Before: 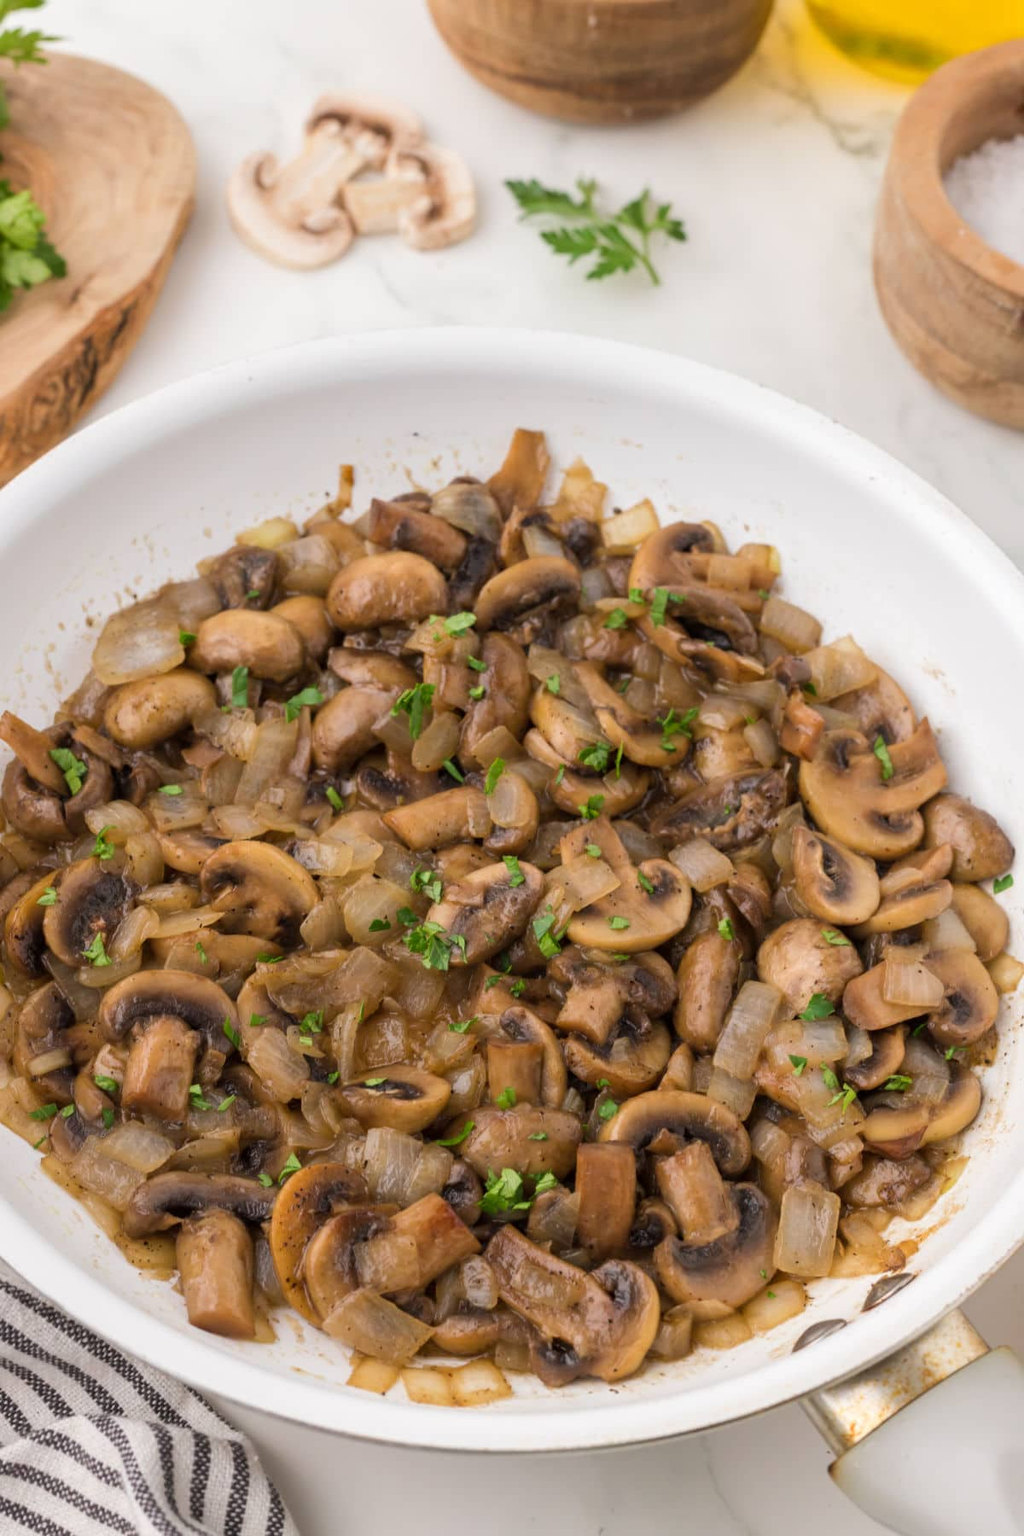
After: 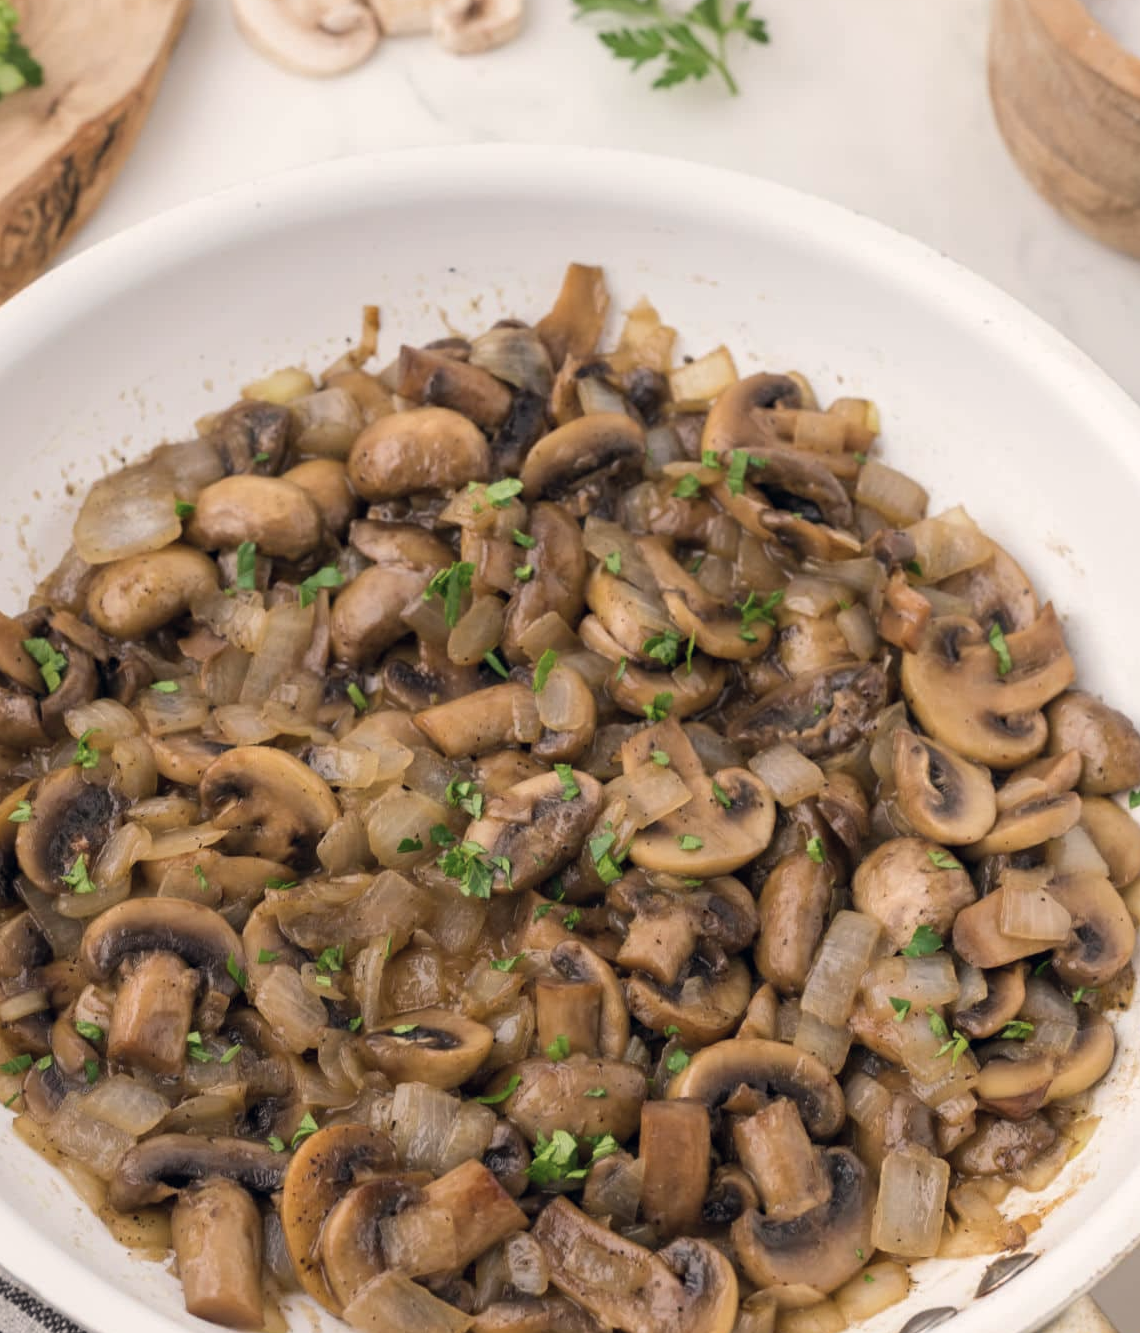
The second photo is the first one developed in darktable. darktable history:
crop and rotate: left 2.991%, top 13.302%, right 1.981%, bottom 12.636%
color correction: highlights a* 2.75, highlights b* 5, shadows a* -2.04, shadows b* -4.84, saturation 0.8
